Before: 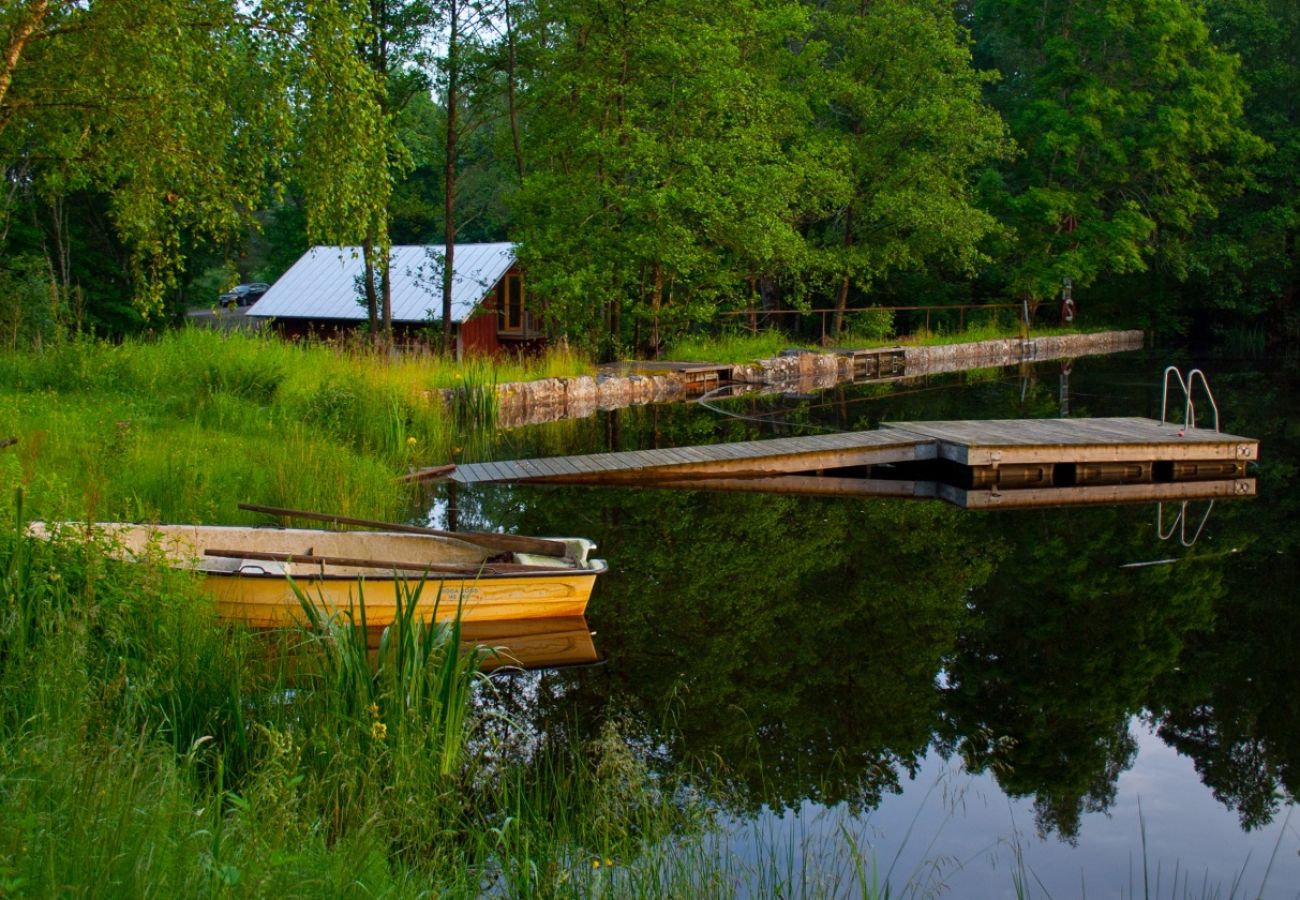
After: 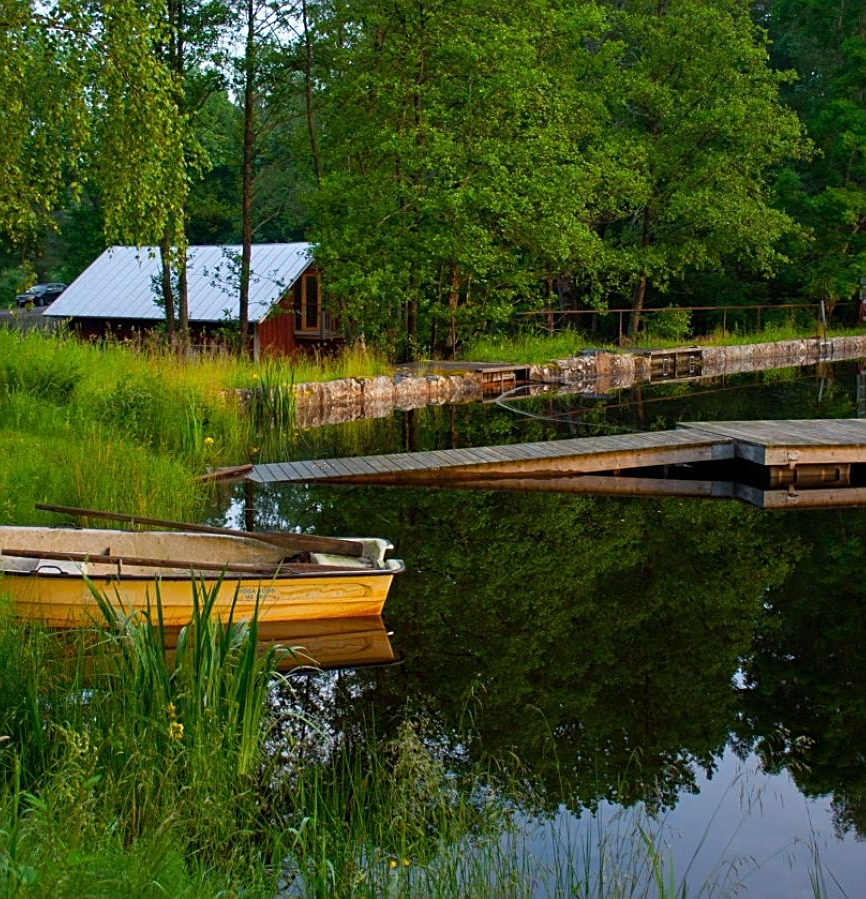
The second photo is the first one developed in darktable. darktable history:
sharpen: on, module defaults
crop and rotate: left 15.754%, right 17.579%
